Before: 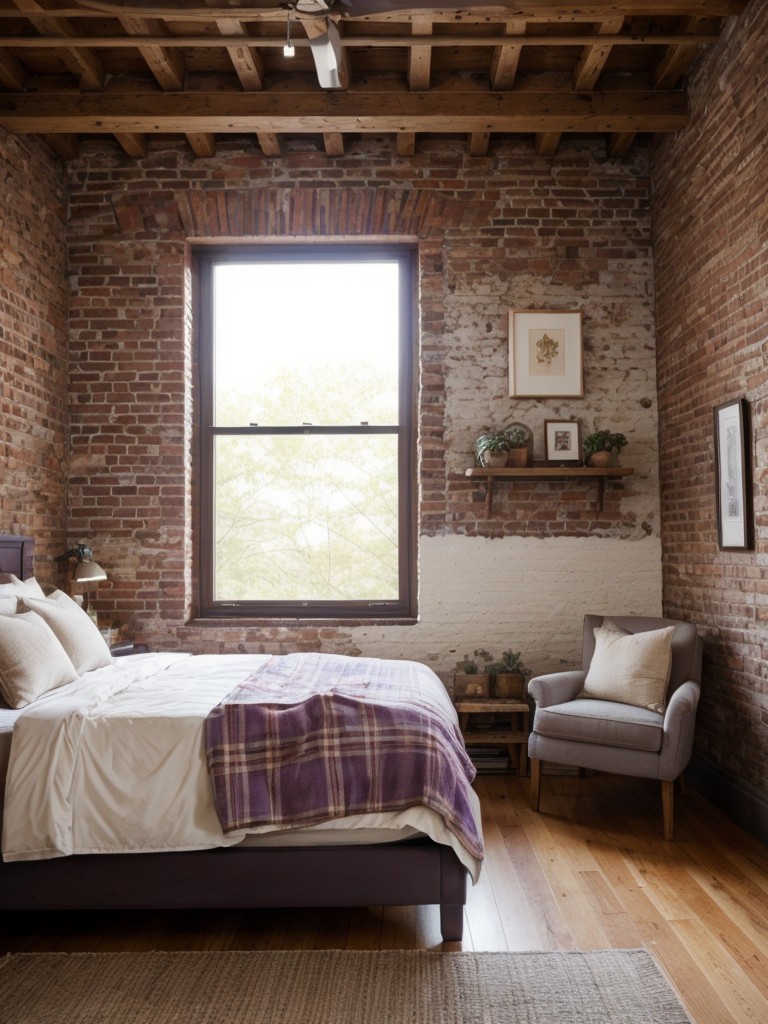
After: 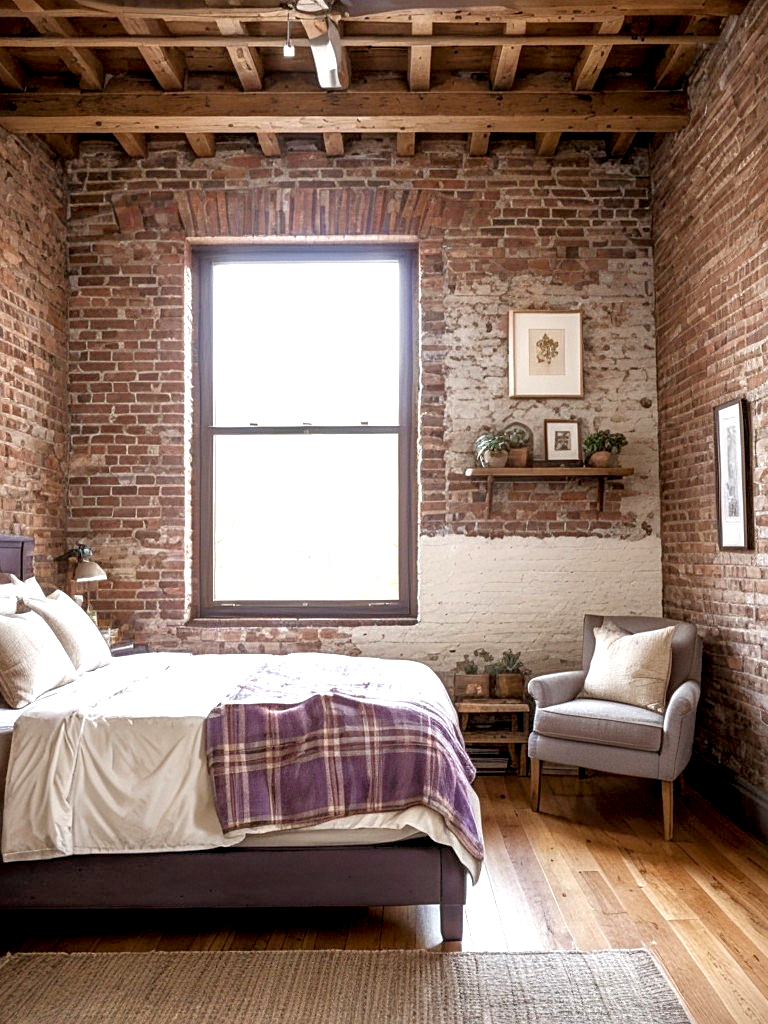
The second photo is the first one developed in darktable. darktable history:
tone equalizer: -8 EV 0.227 EV, -7 EV 0.427 EV, -6 EV 0.379 EV, -5 EV 0.284 EV, -3 EV -0.278 EV, -2 EV -0.437 EV, -1 EV -0.432 EV, +0 EV -0.267 EV, edges refinement/feathering 500, mask exposure compensation -1.57 EV, preserve details no
local contrast: detail 150%
exposure: black level correction 0.001, exposure 1 EV, compensate highlight preservation false
sharpen: on, module defaults
